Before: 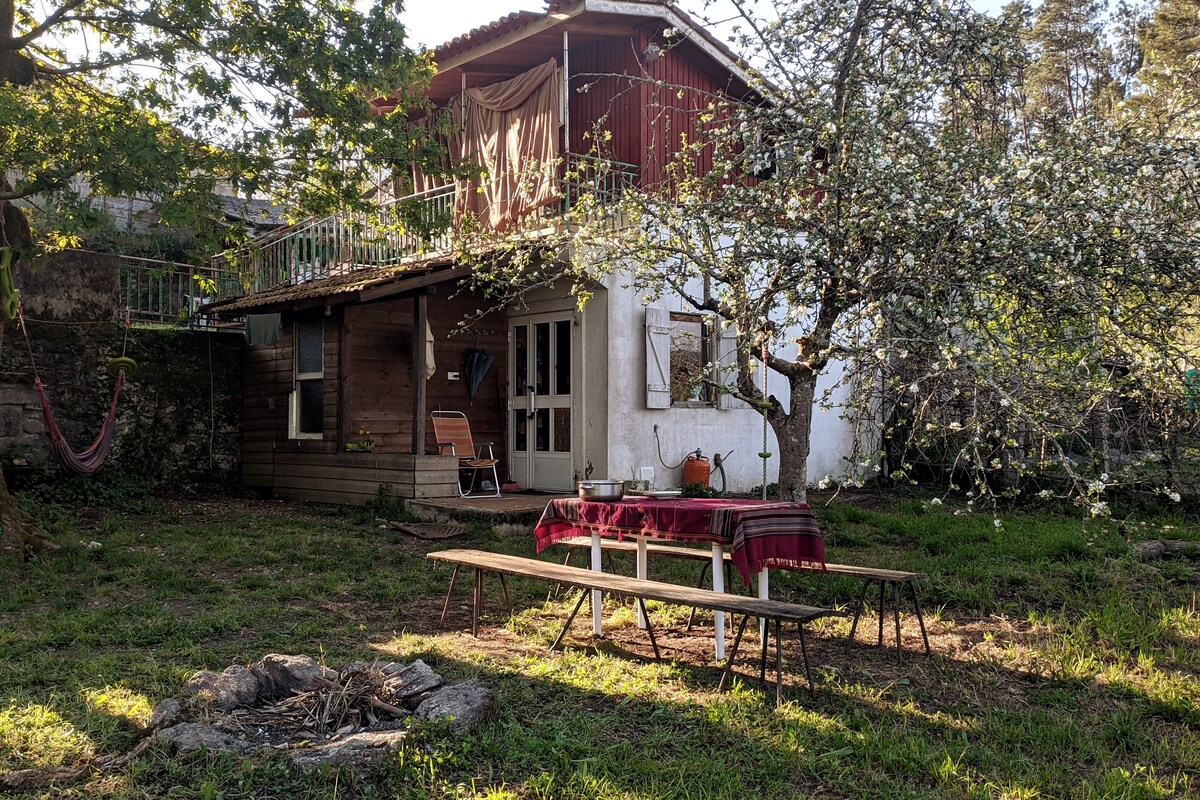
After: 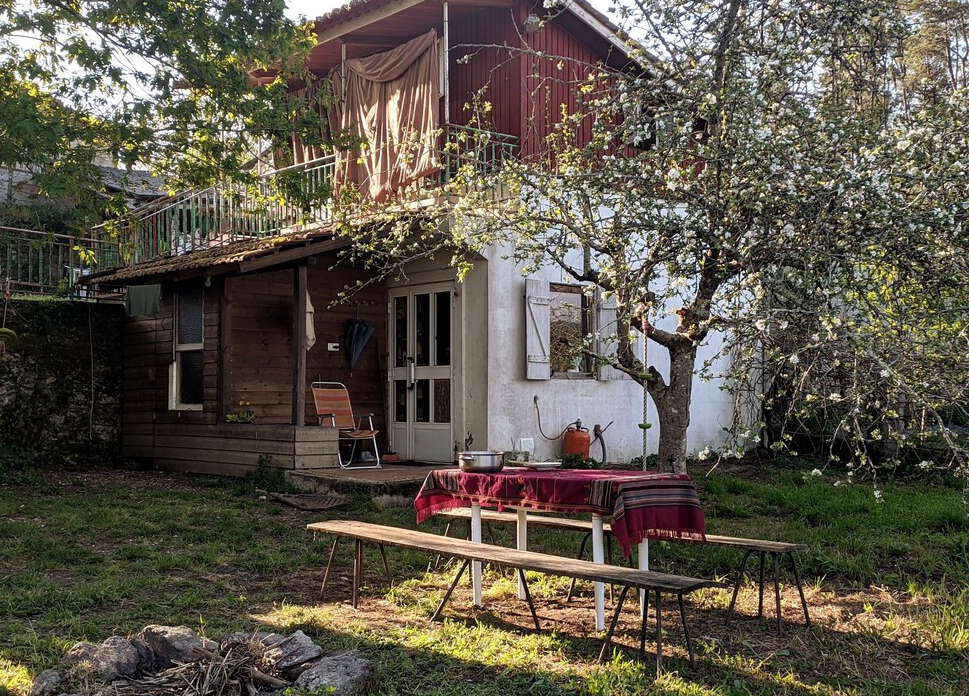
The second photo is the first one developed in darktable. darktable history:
crop: left 10.011%, top 3.638%, right 9.162%, bottom 9.301%
